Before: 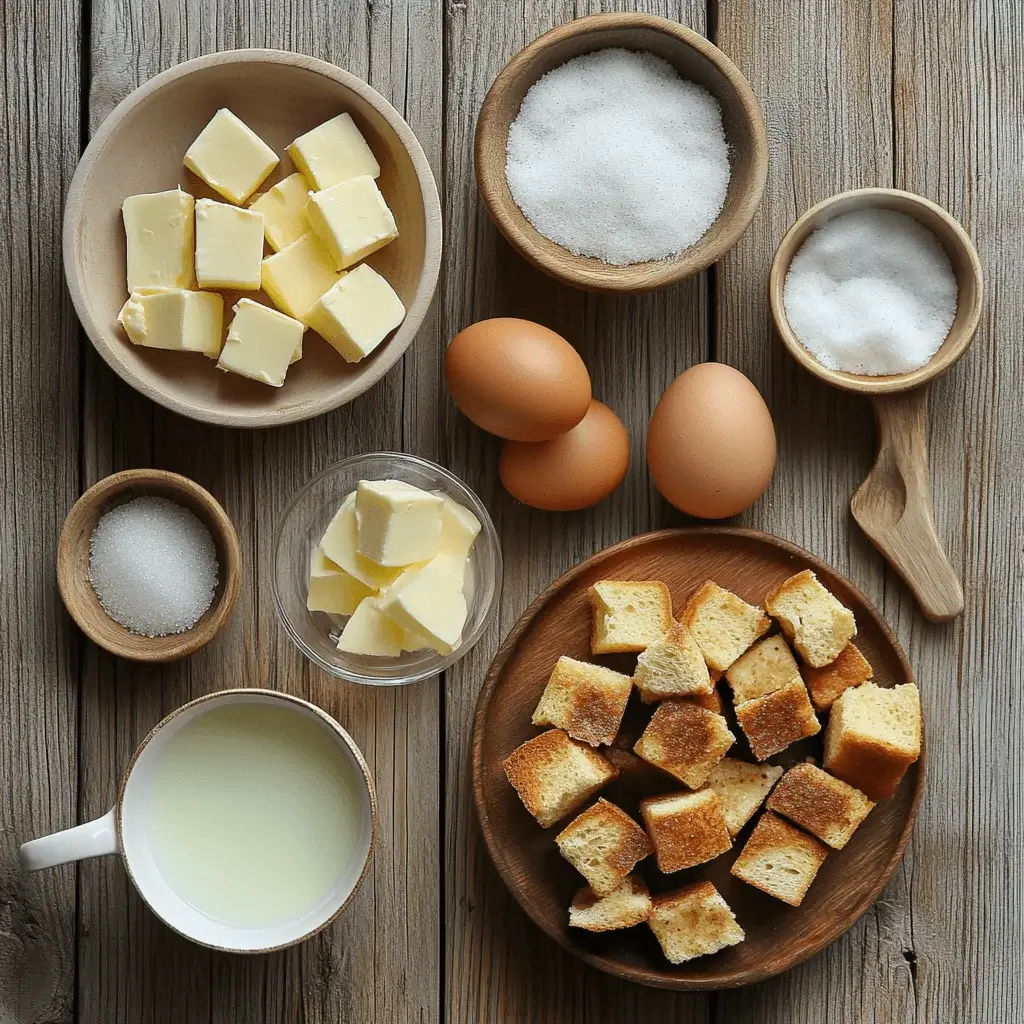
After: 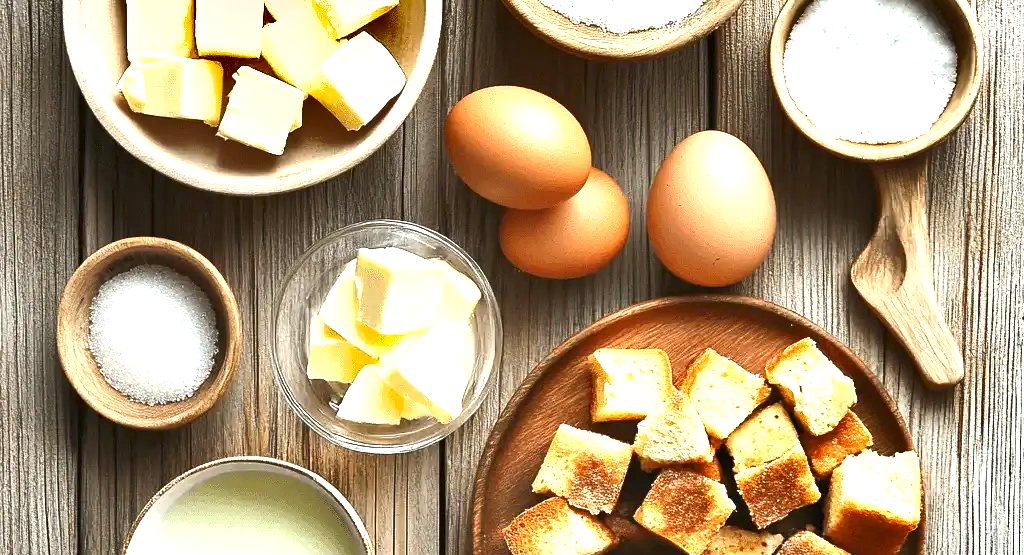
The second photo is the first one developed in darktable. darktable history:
crop and rotate: top 22.748%, bottom 23.05%
exposure: black level correction 0, exposure 1.677 EV, compensate exposure bias true, compensate highlight preservation false
shadows and highlights: soften with gaussian
